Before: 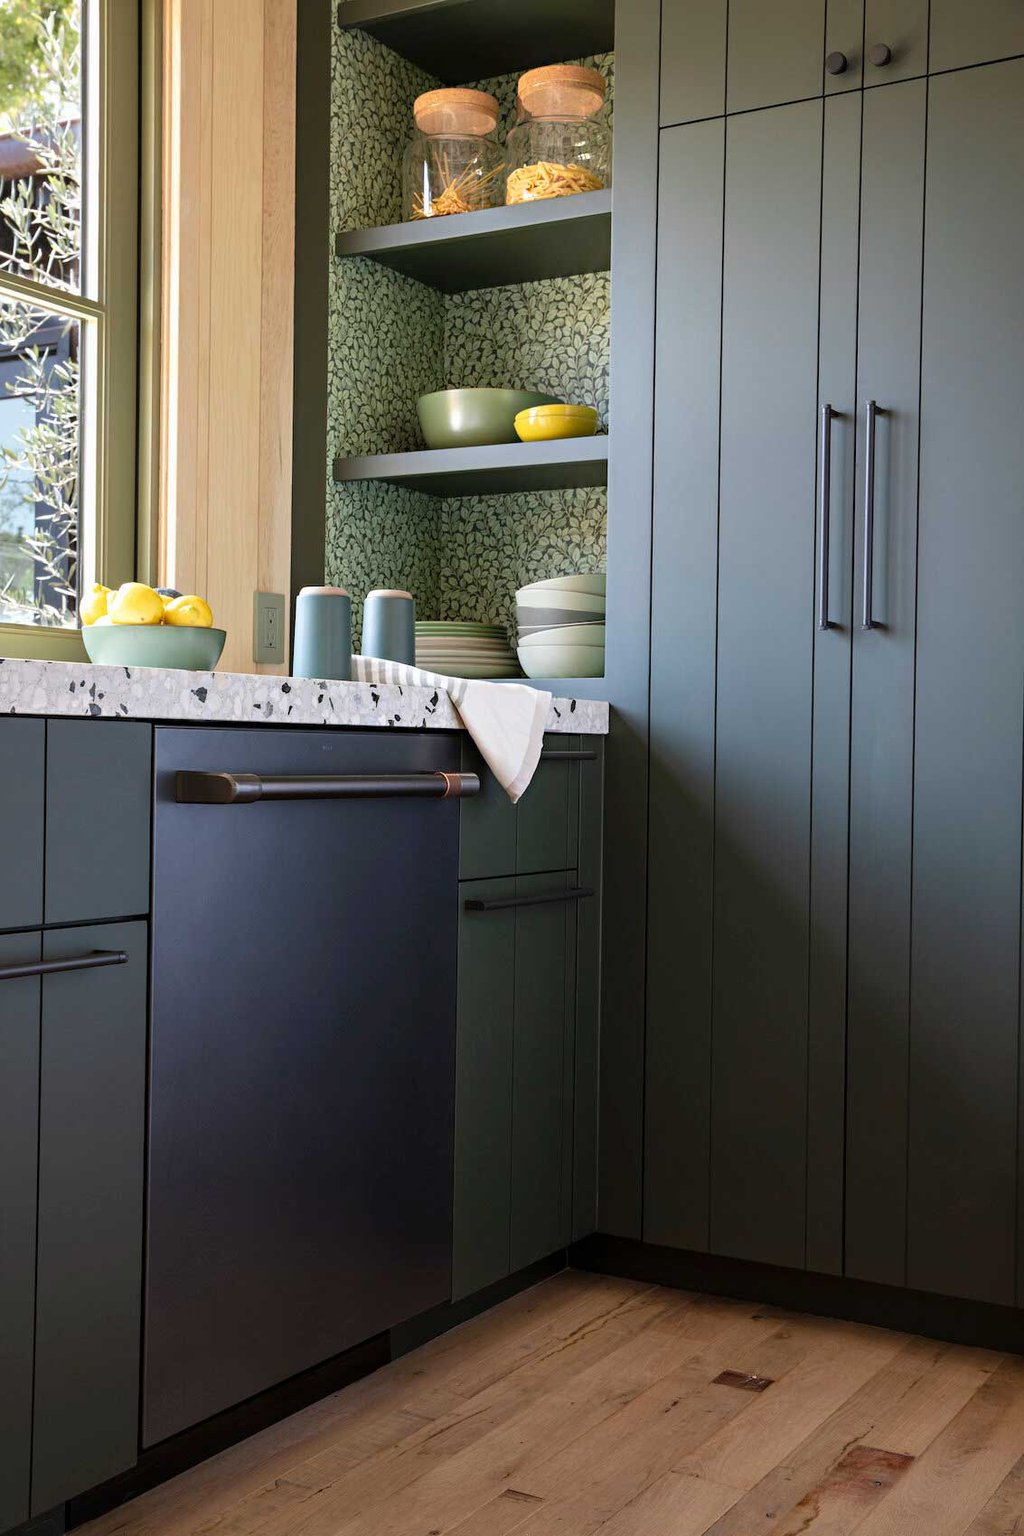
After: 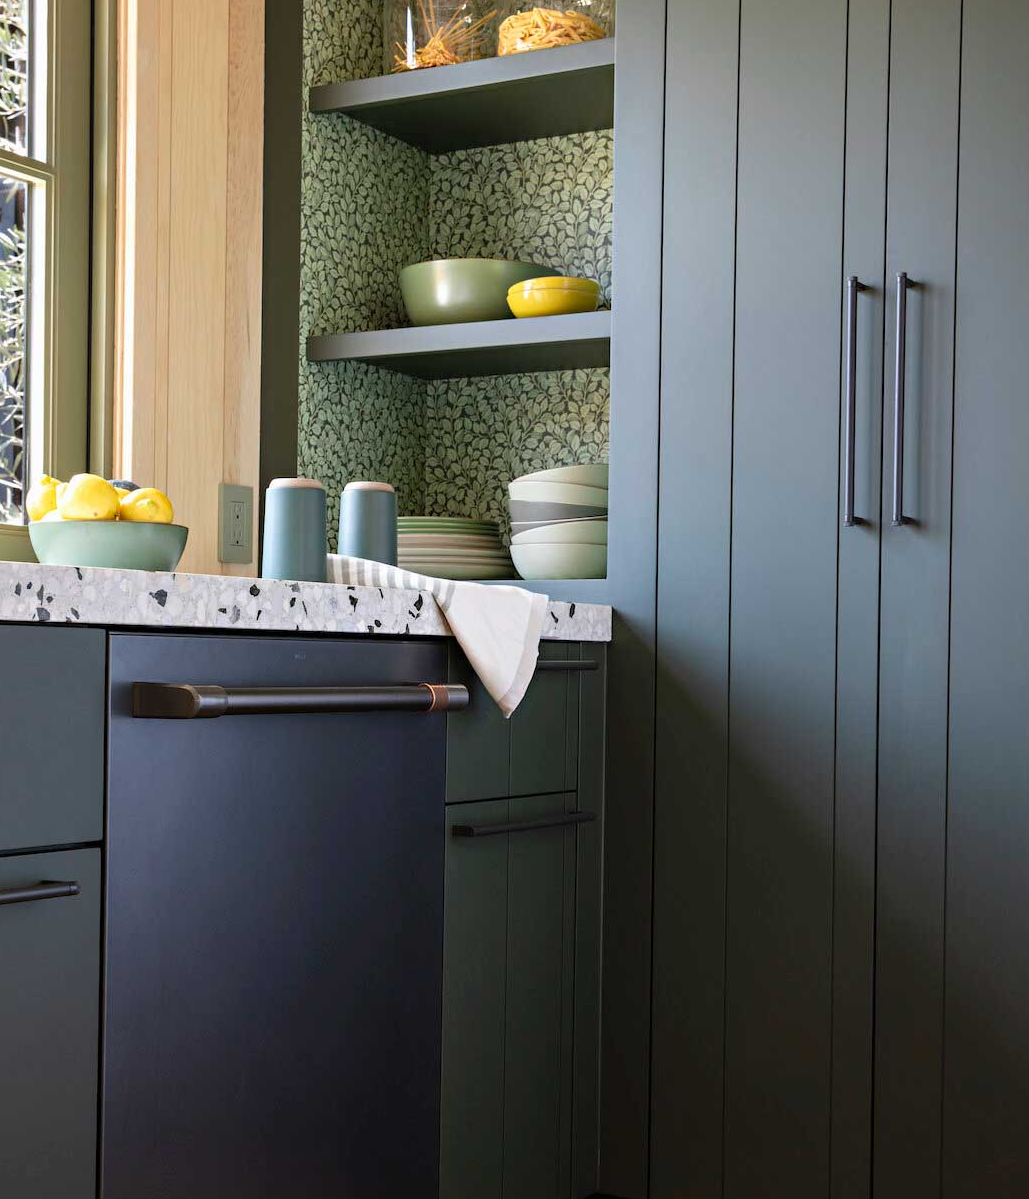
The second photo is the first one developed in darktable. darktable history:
crop: left 5.512%, top 10.079%, right 3.592%, bottom 19.367%
